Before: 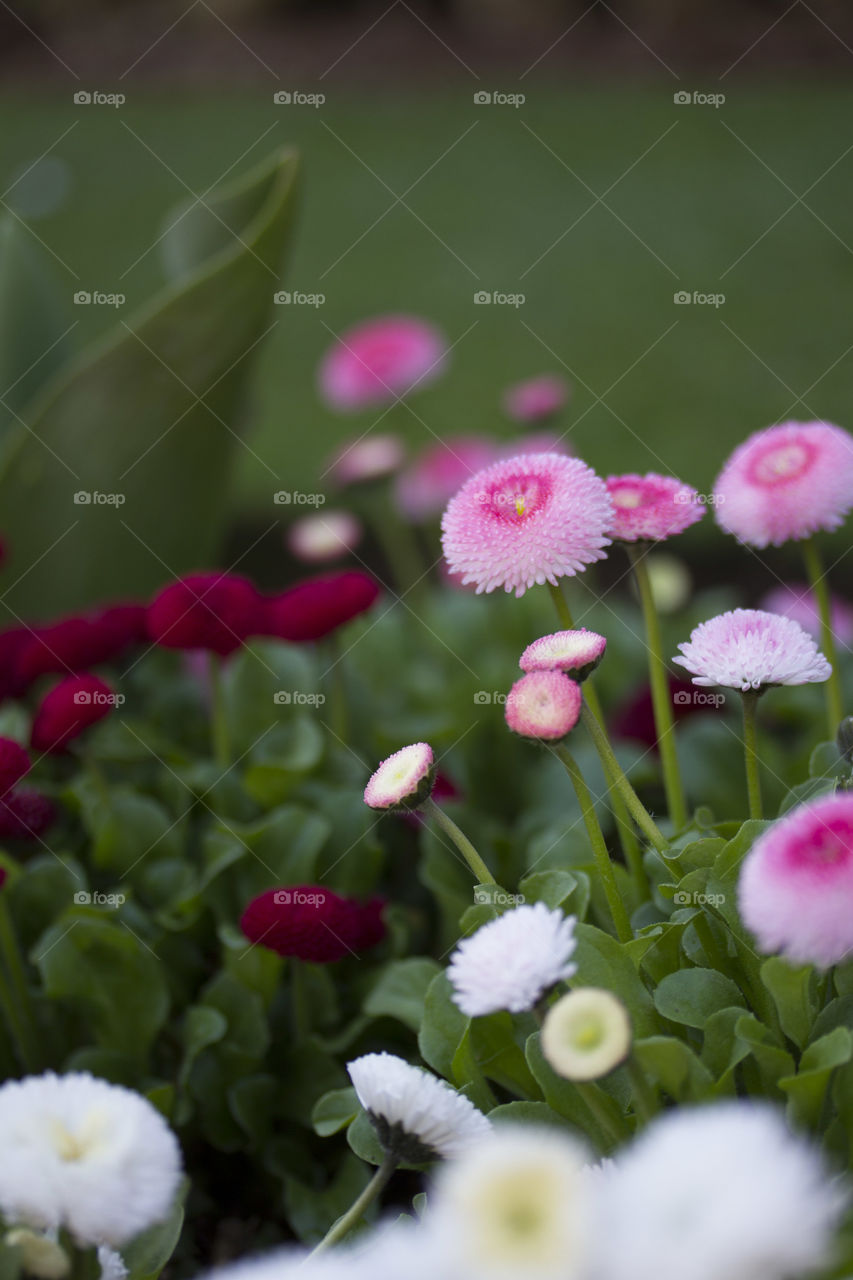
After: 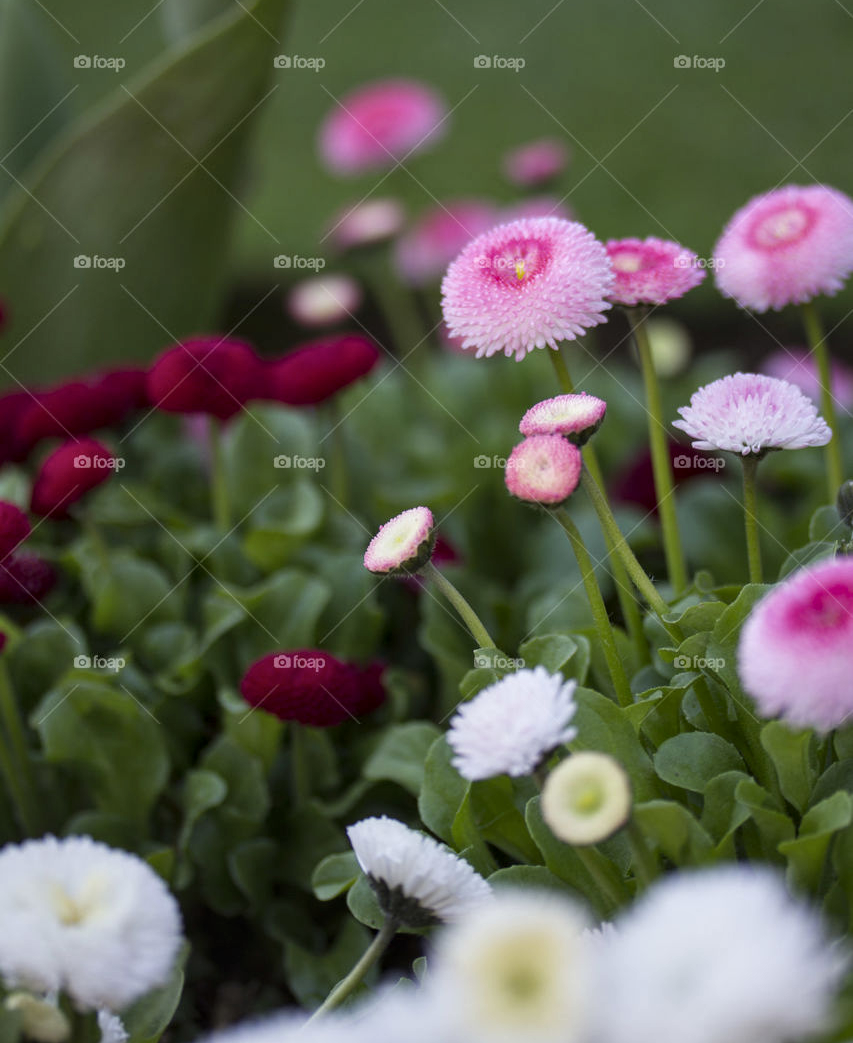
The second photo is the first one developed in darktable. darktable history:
shadows and highlights: shadows 37.27, highlights -28.18, soften with gaussian
crop and rotate: top 18.507%
local contrast: on, module defaults
